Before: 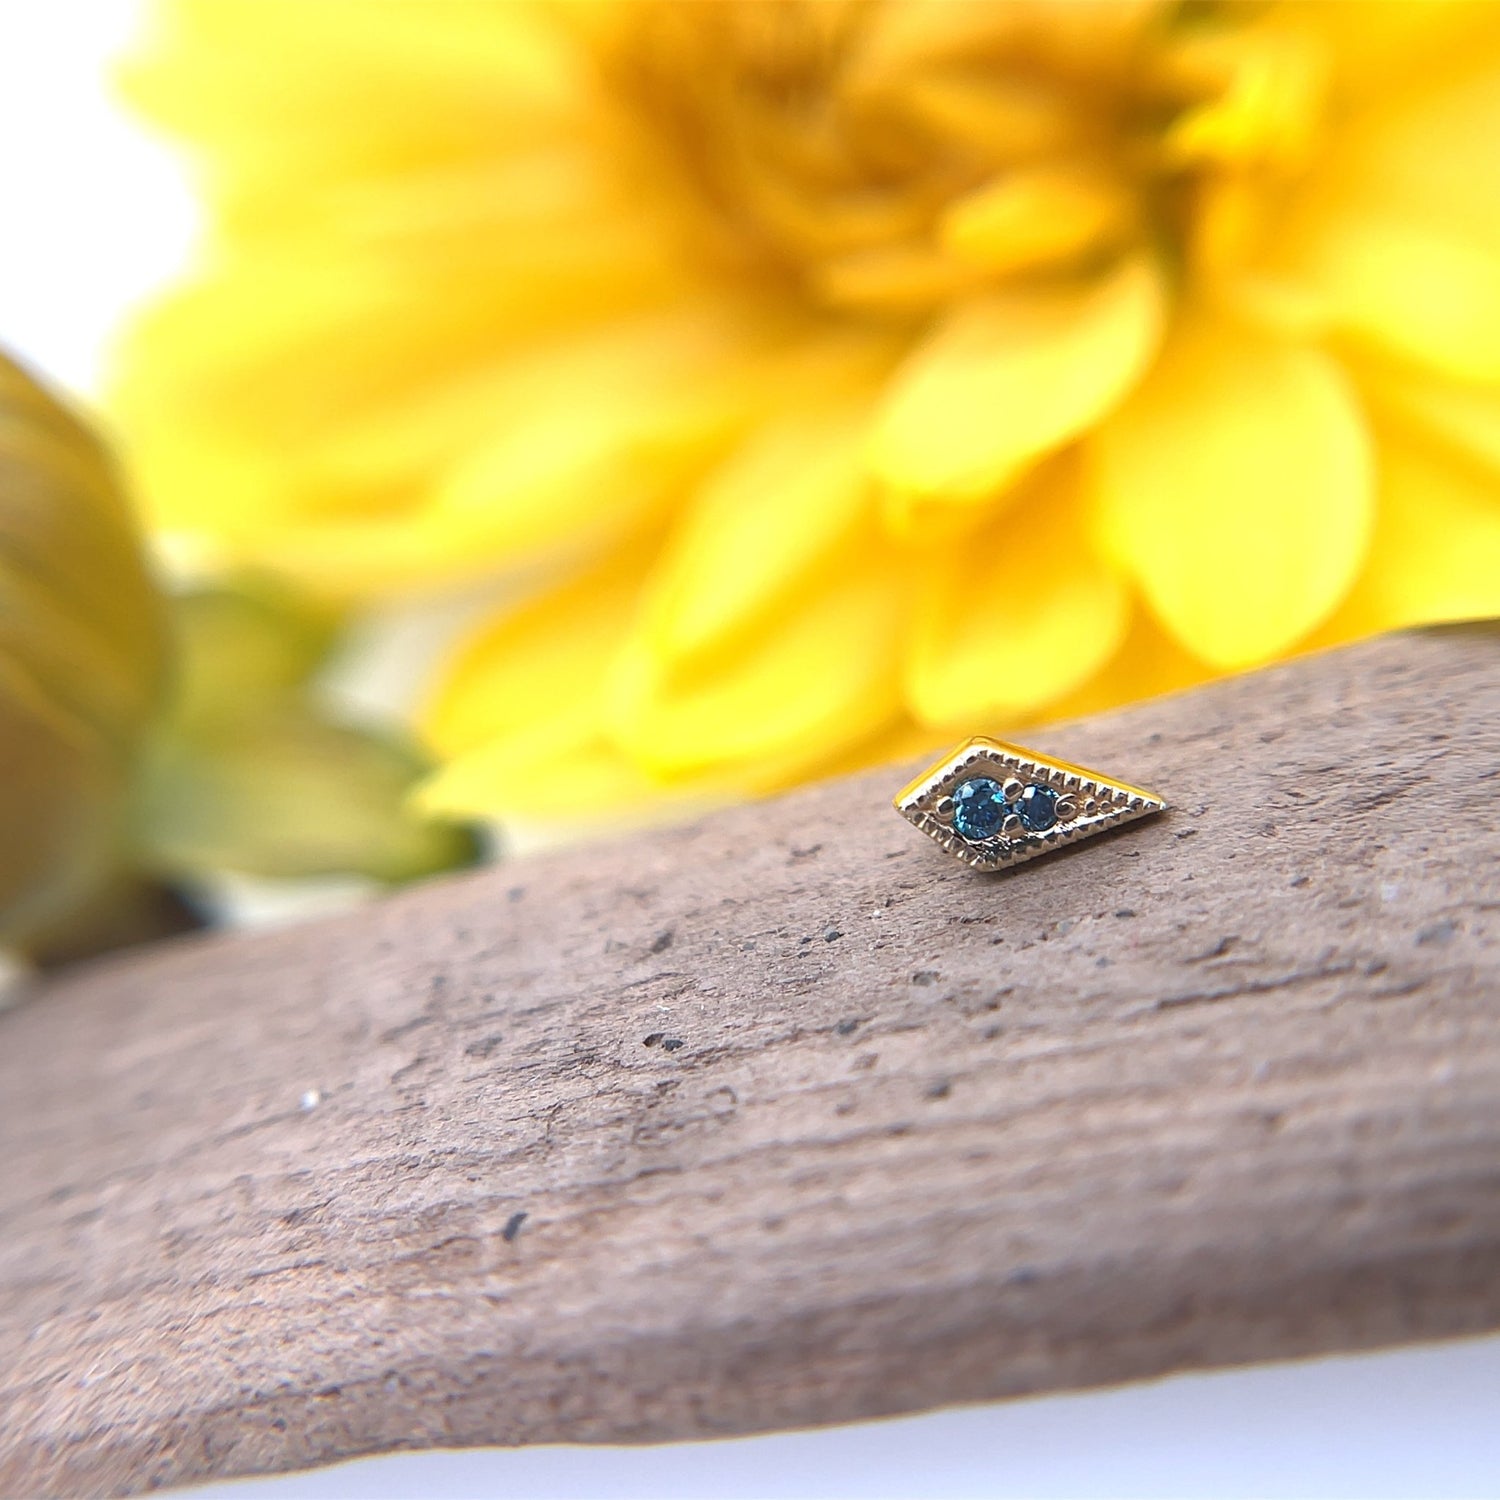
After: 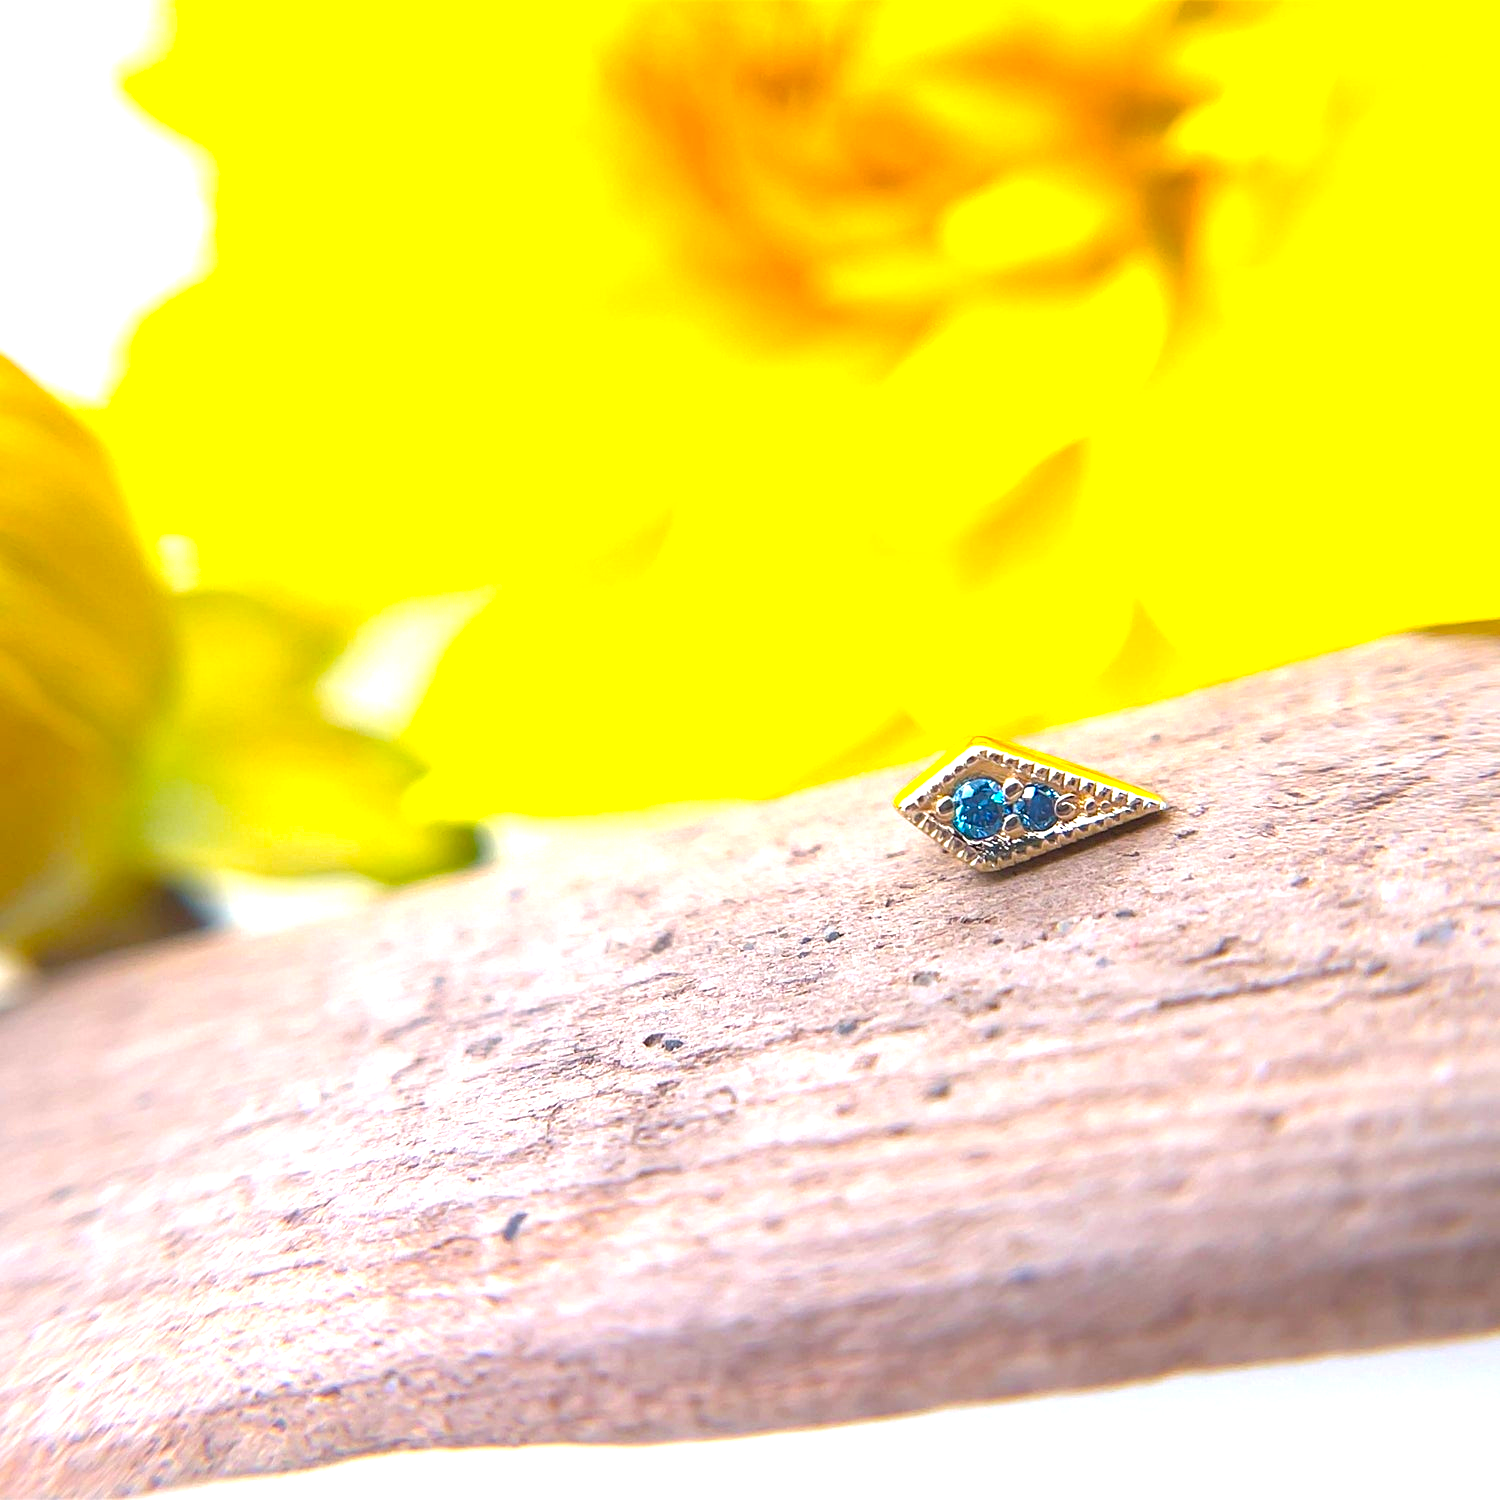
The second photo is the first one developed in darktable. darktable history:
color balance rgb: linear chroma grading › global chroma 15.023%, perceptual saturation grading › global saturation 29.983%, global vibrance 20%
exposure: exposure 1 EV, compensate exposure bias true, compensate highlight preservation false
